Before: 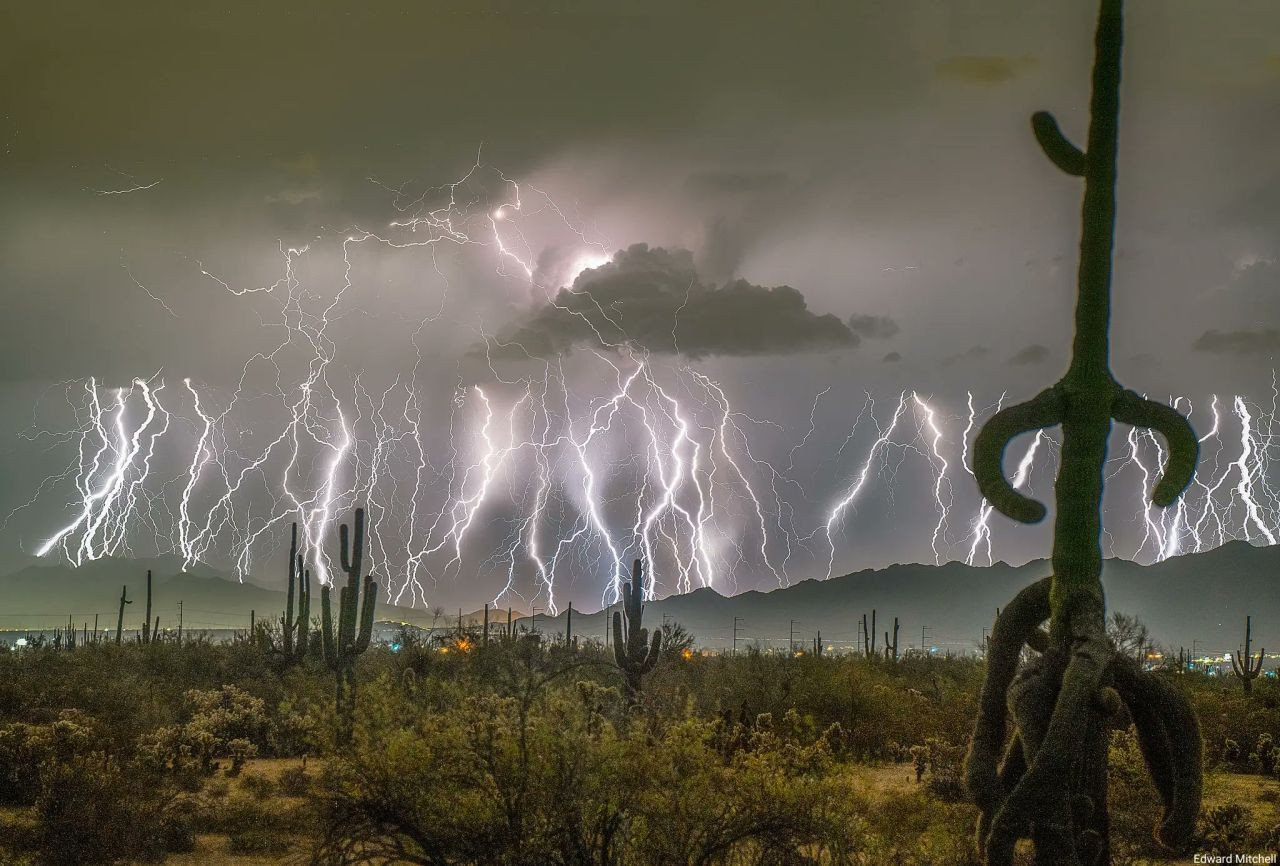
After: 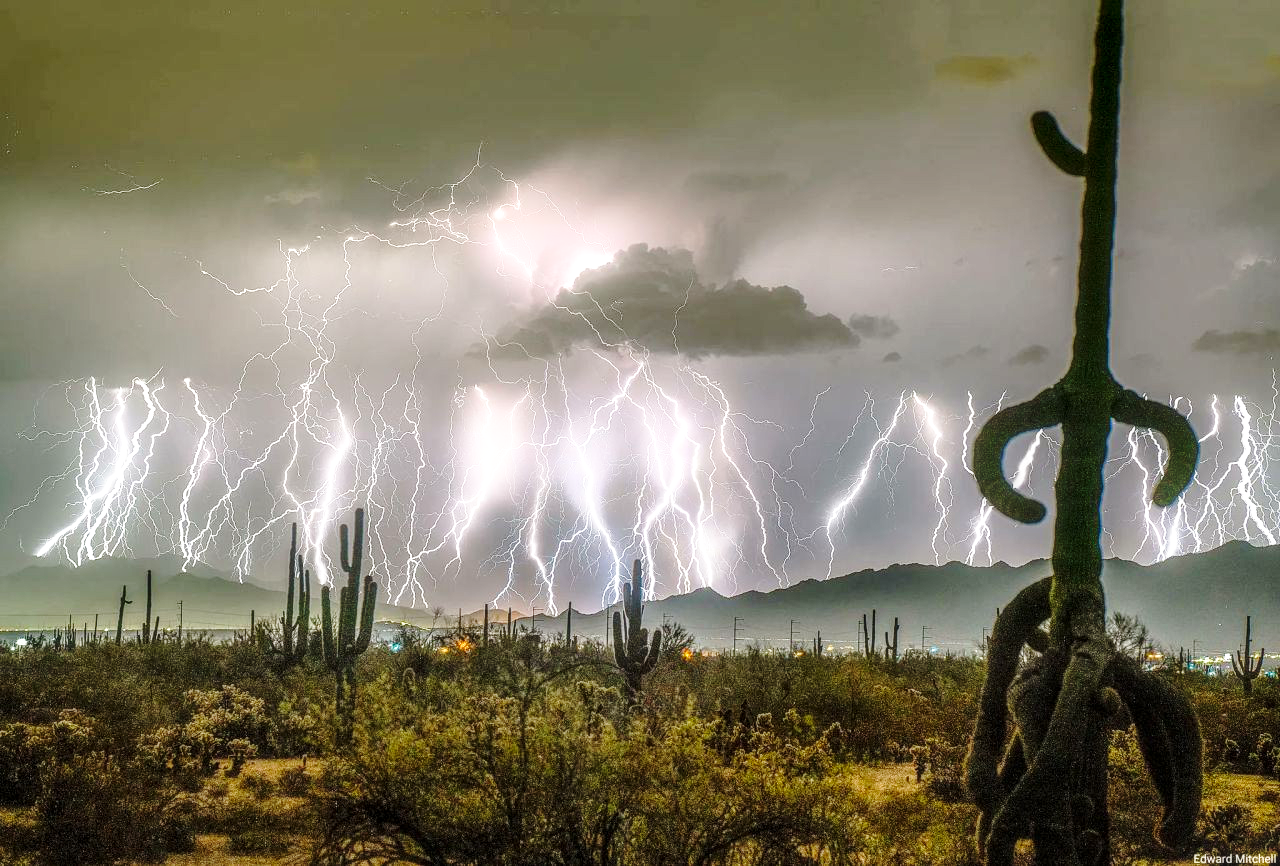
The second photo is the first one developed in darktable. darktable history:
local contrast: on, module defaults
bloom: size 5%, threshold 95%, strength 15%
base curve: curves: ch0 [(0, 0) (0.028, 0.03) (0.121, 0.232) (0.46, 0.748) (0.859, 0.968) (1, 1)], preserve colors none
